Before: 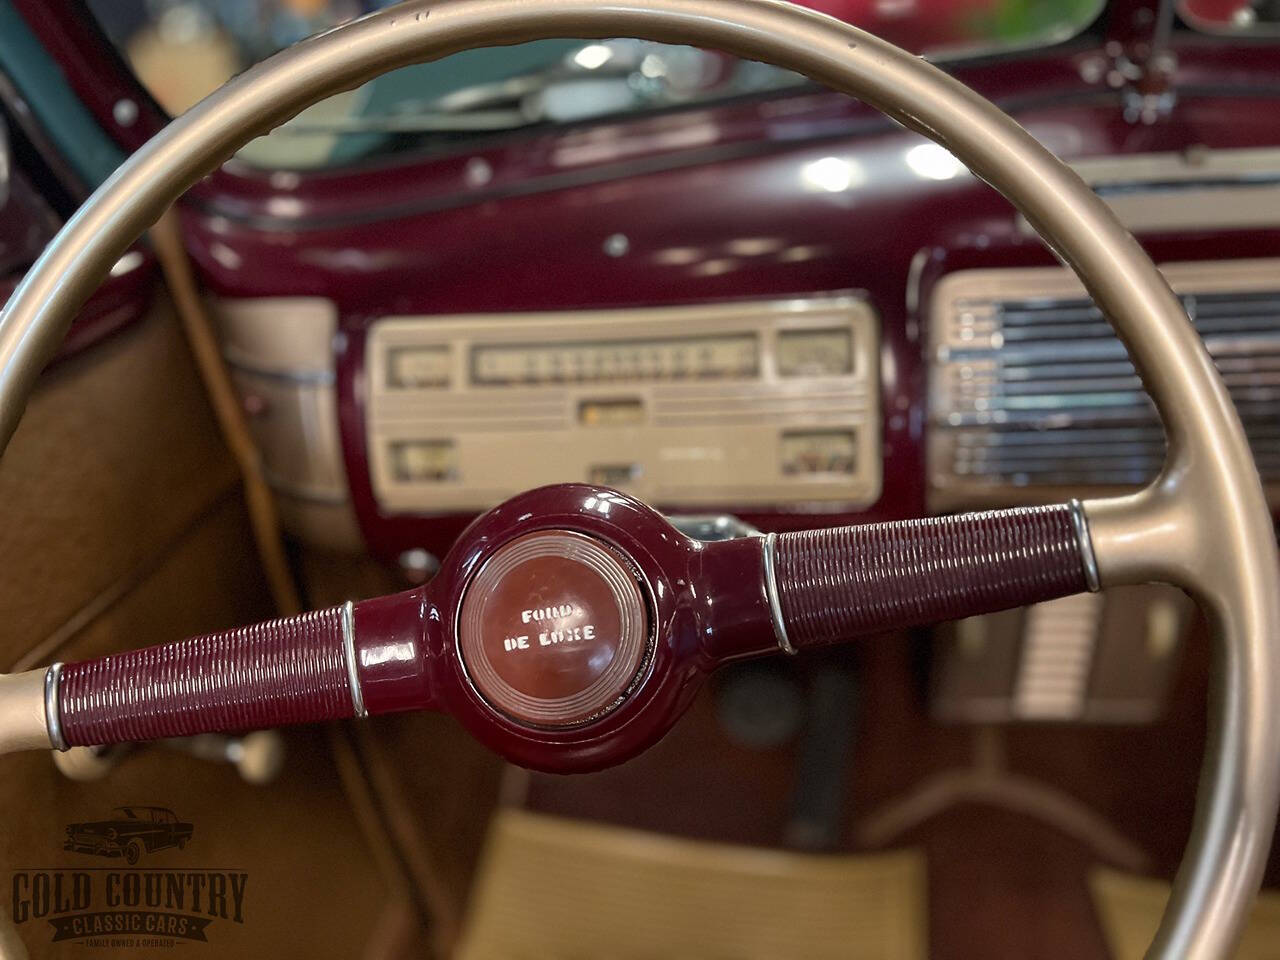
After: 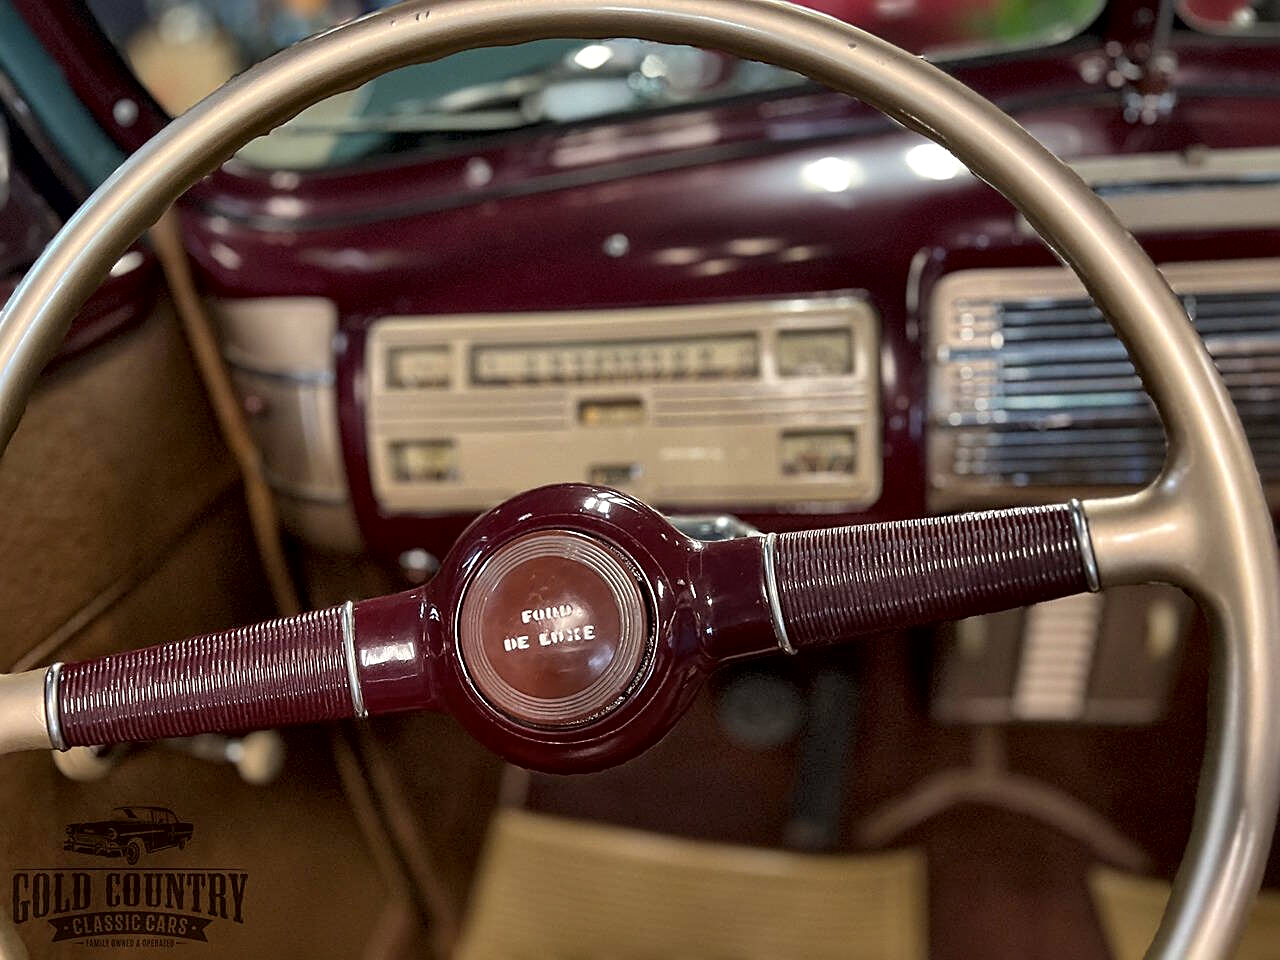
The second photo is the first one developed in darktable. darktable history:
sharpen: on, module defaults
color zones: curves: ch0 [(0.068, 0.464) (0.25, 0.5) (0.48, 0.508) (0.75, 0.536) (0.886, 0.476) (0.967, 0.456)]; ch1 [(0.066, 0.456) (0.25, 0.5) (0.616, 0.508) (0.746, 0.56) (0.934, 0.444)]
local contrast: mode bilateral grid, contrast 20, coarseness 50, detail 159%, midtone range 0.2
